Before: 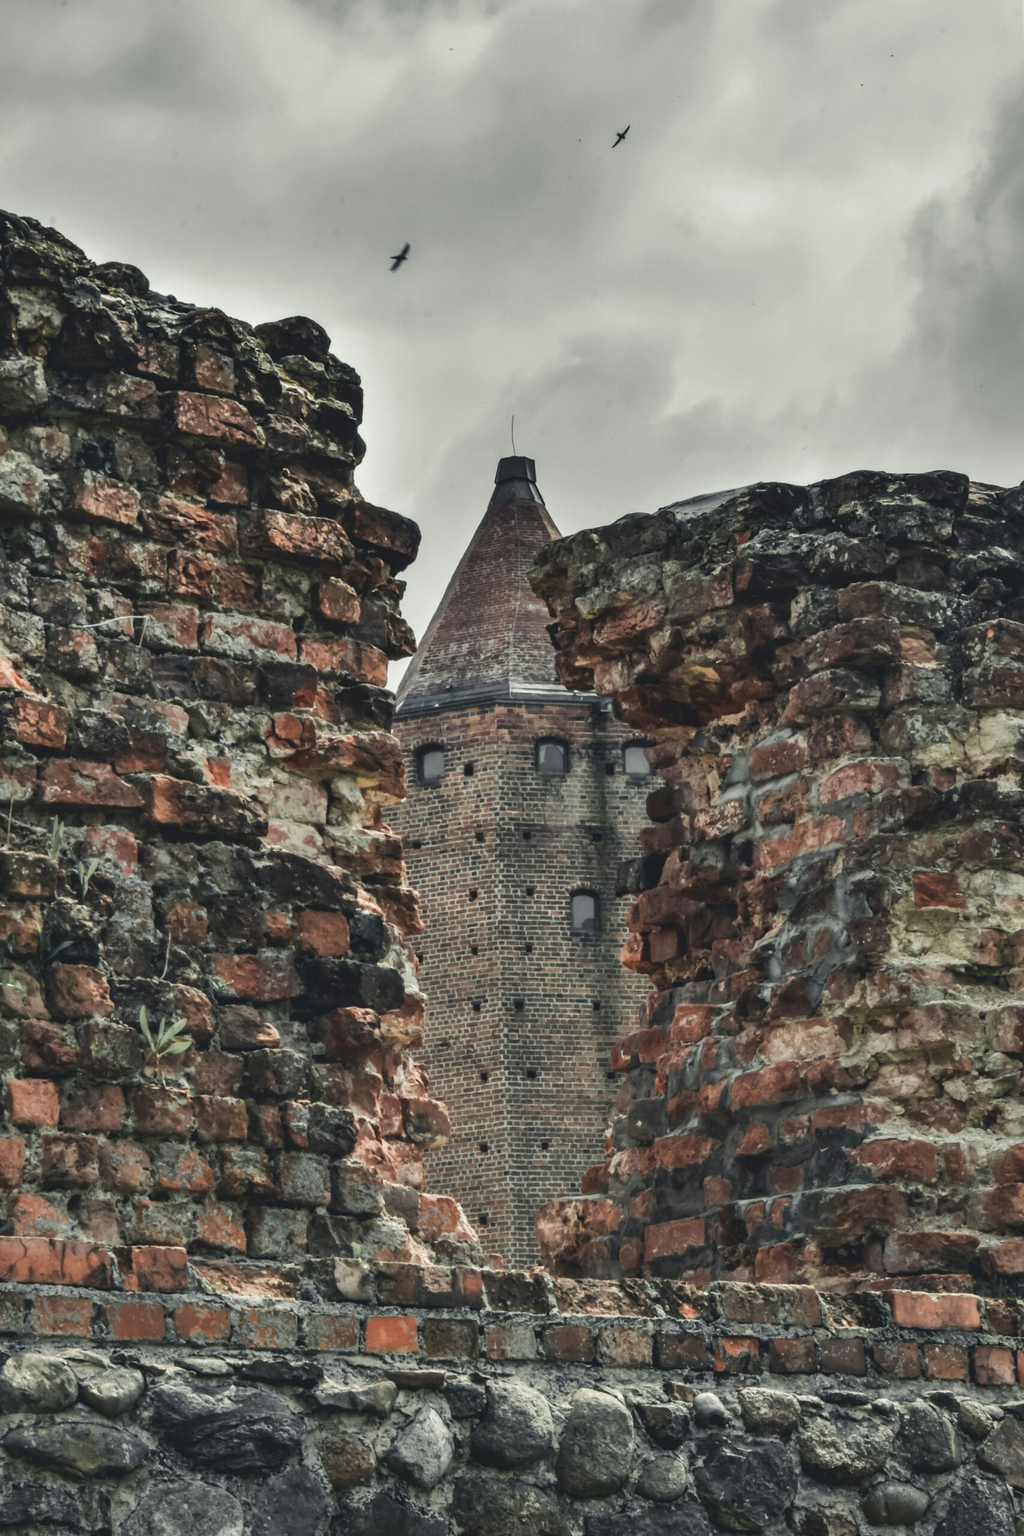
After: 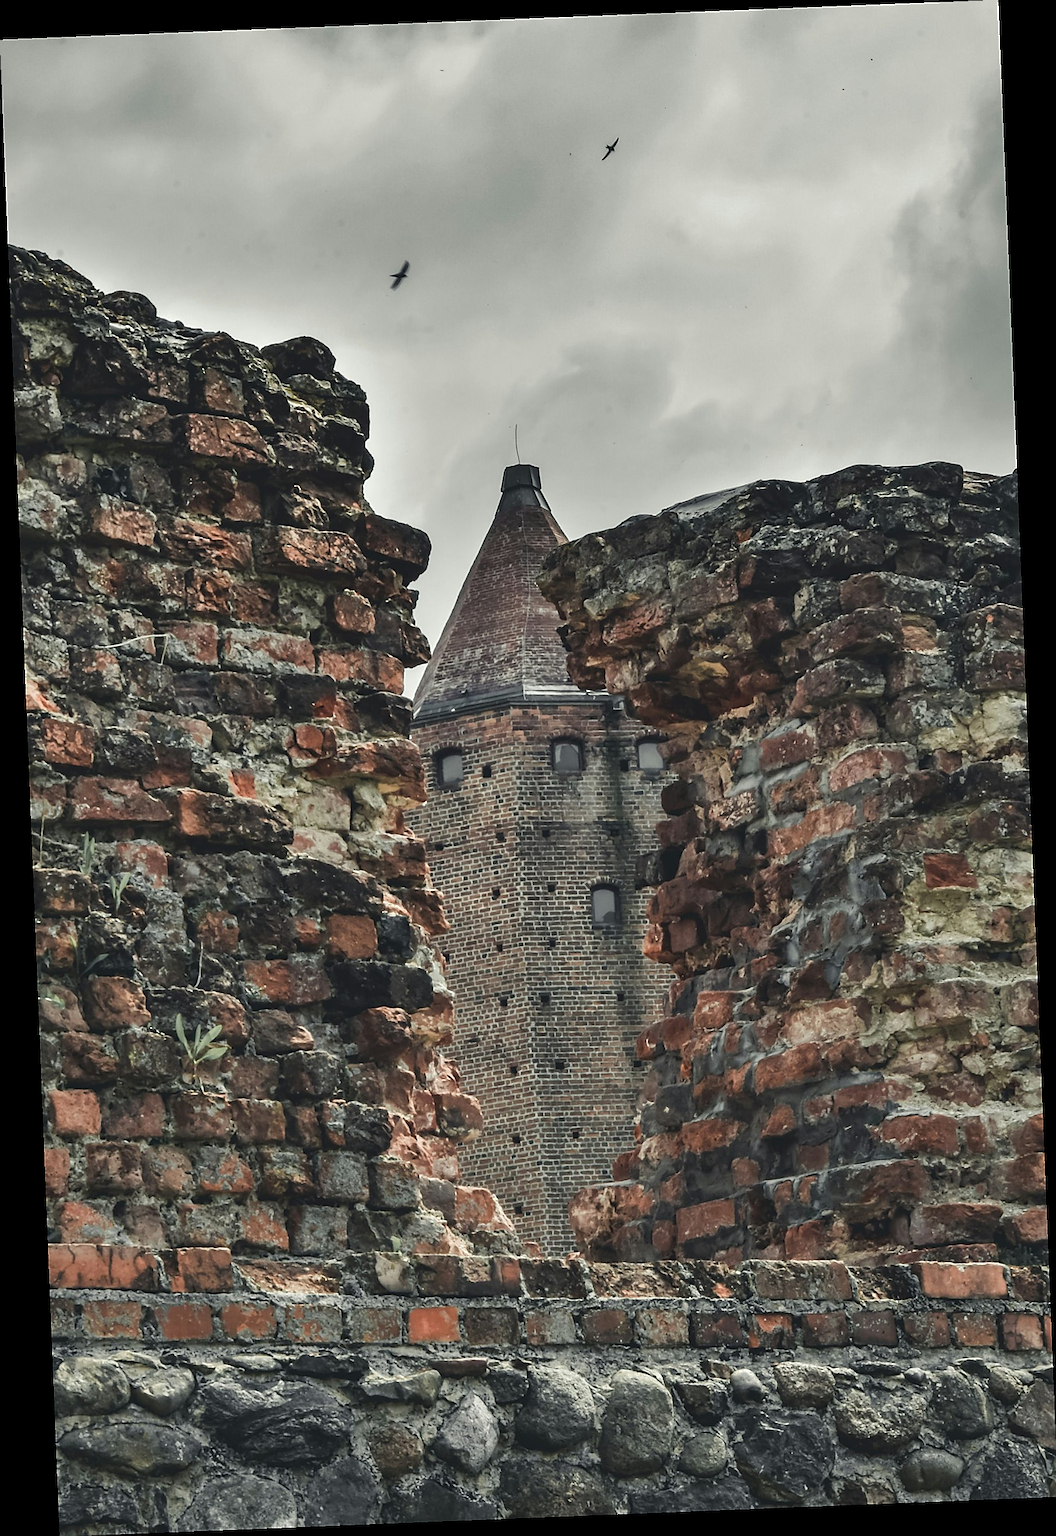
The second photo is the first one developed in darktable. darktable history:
rotate and perspective: rotation -2.29°, automatic cropping off
sharpen: radius 1.4, amount 1.25, threshold 0.7
tone equalizer: on, module defaults
